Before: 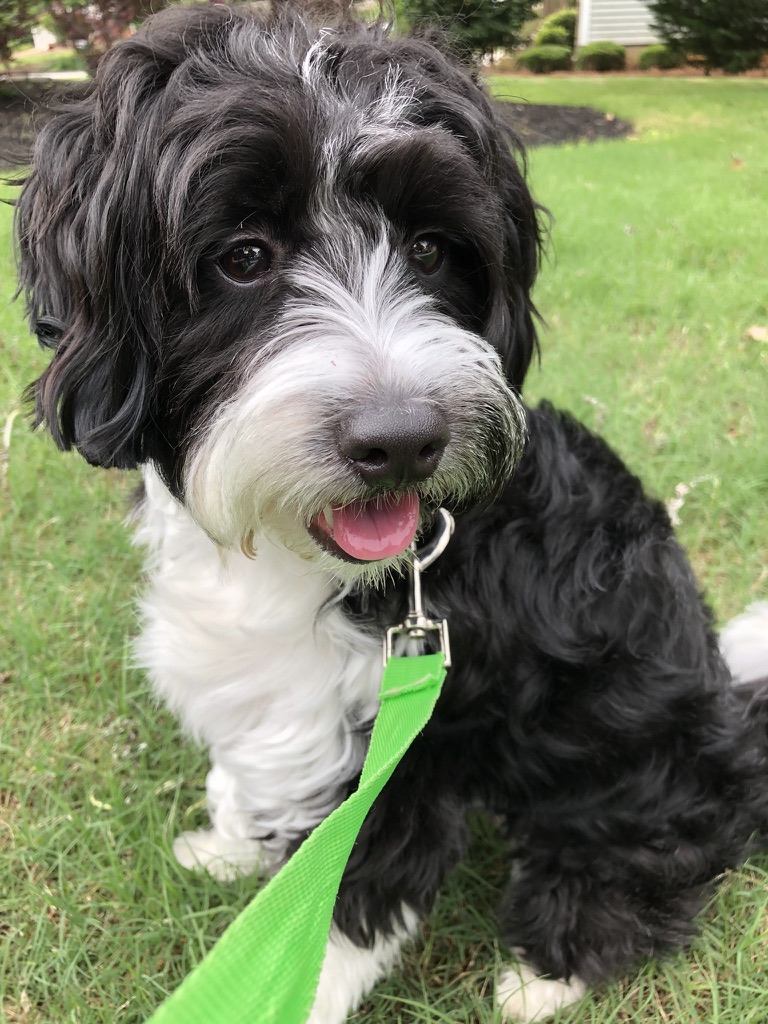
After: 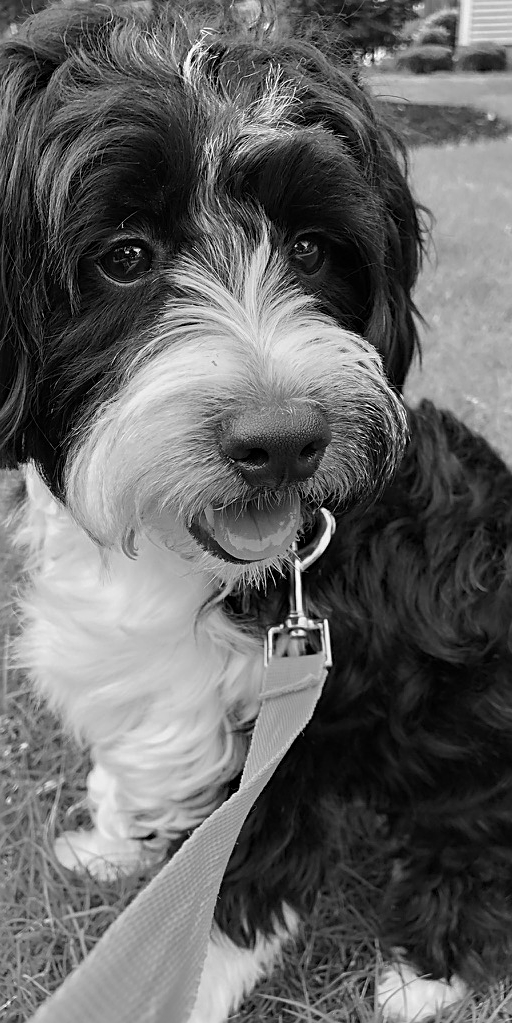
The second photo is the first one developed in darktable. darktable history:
haze removal: compatibility mode true, adaptive false
monochrome: a 26.22, b 42.67, size 0.8
crop and rotate: left 15.546%, right 17.787%
sharpen: on, module defaults
base curve: exposure shift 0, preserve colors none
